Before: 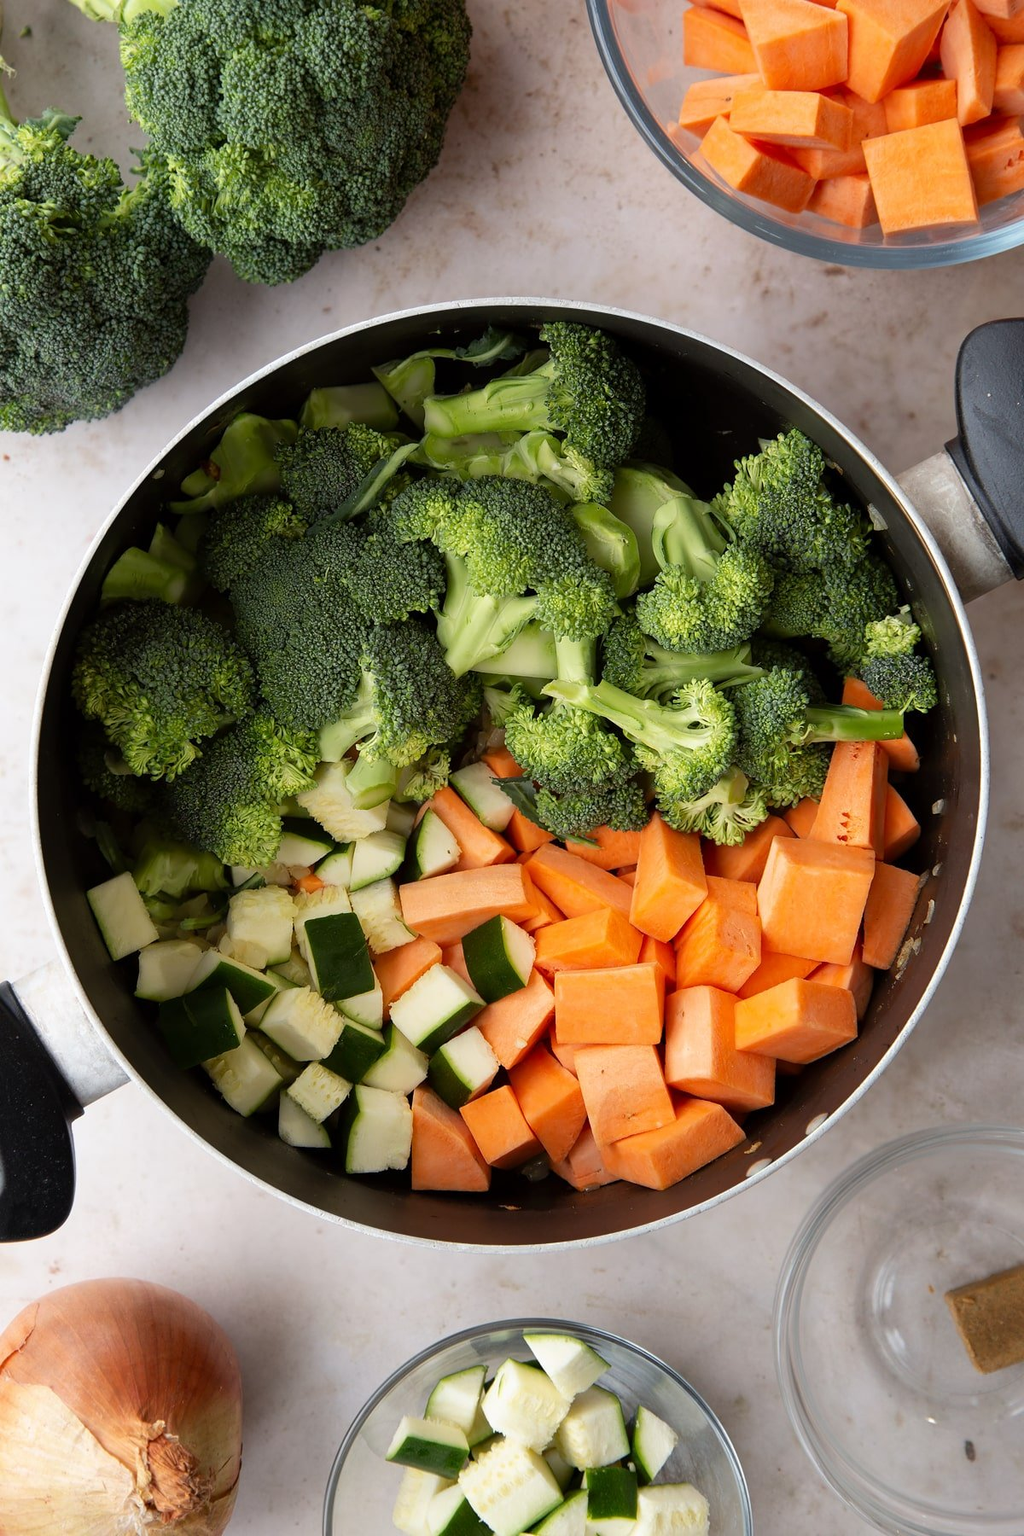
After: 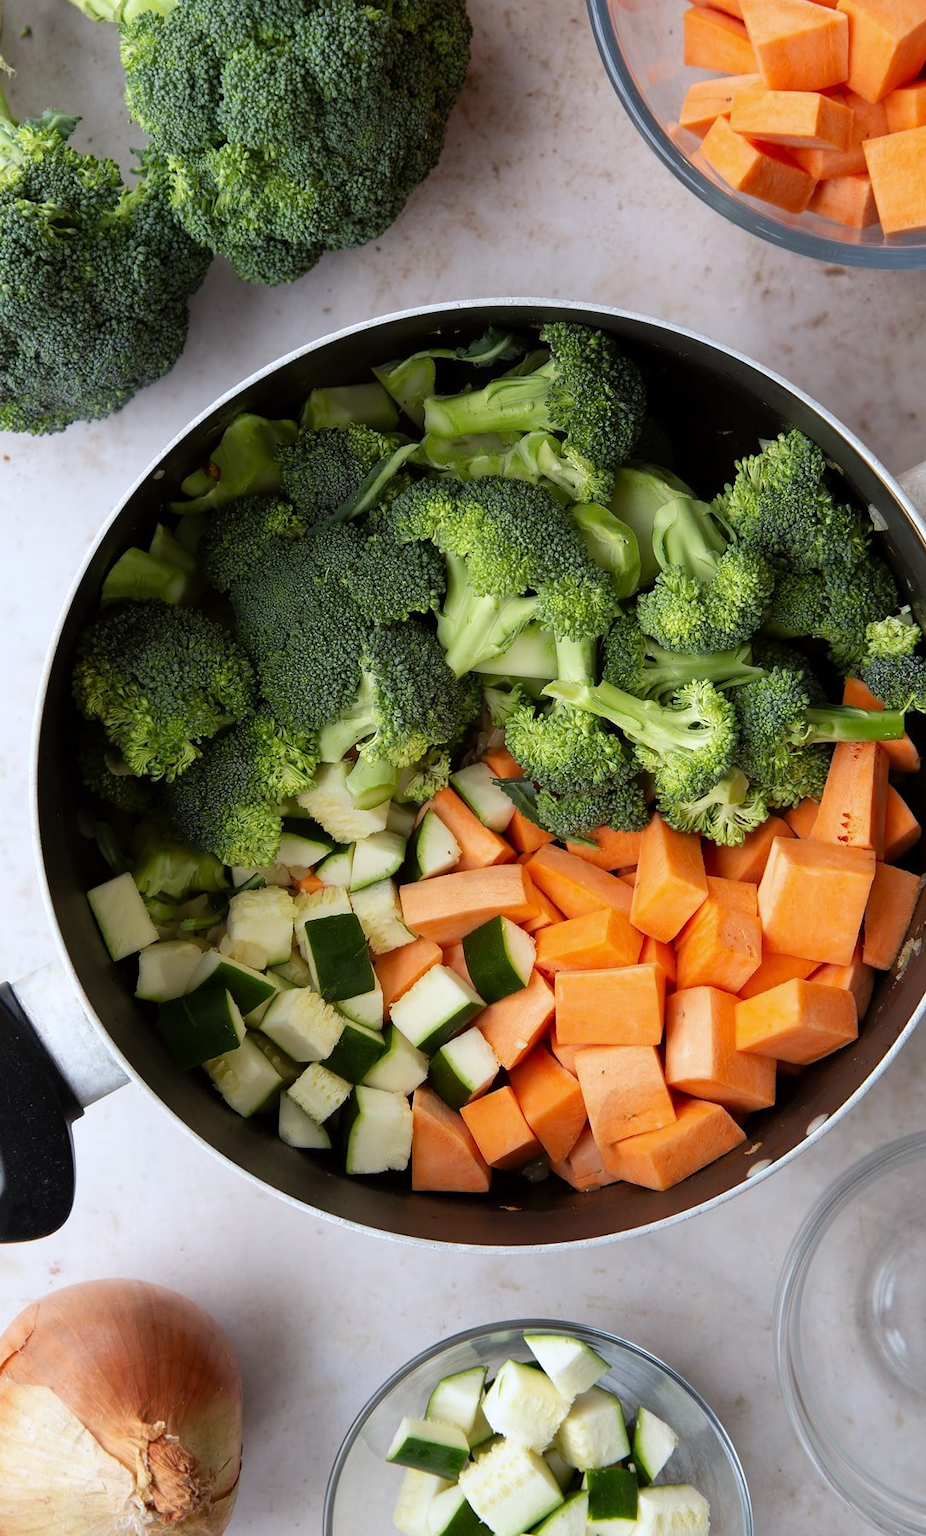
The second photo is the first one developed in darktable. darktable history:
crop: right 9.509%, bottom 0.031%
white balance: red 0.967, blue 1.049
tone equalizer: on, module defaults
